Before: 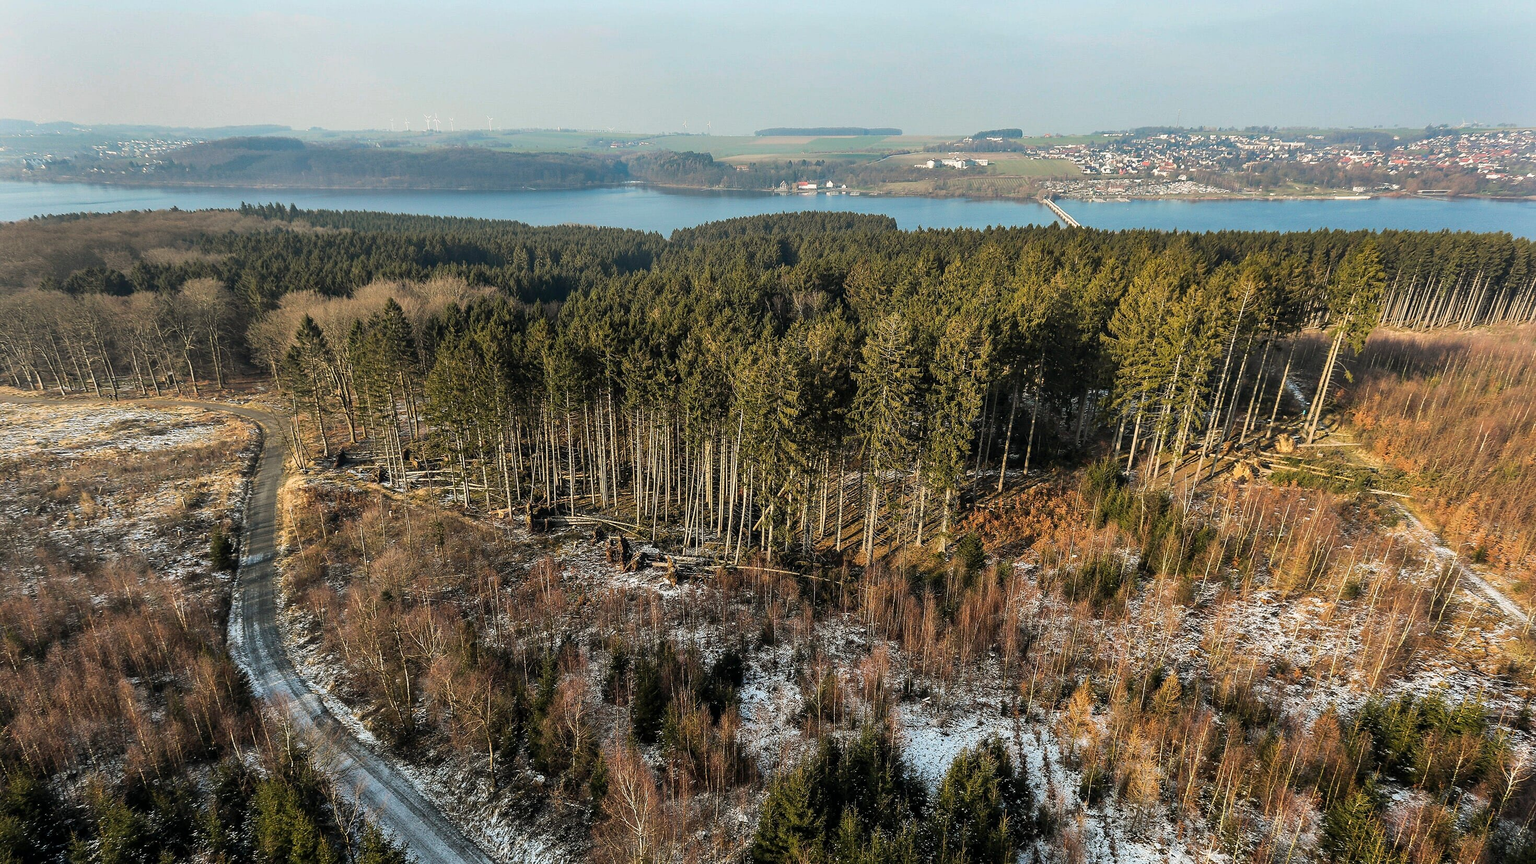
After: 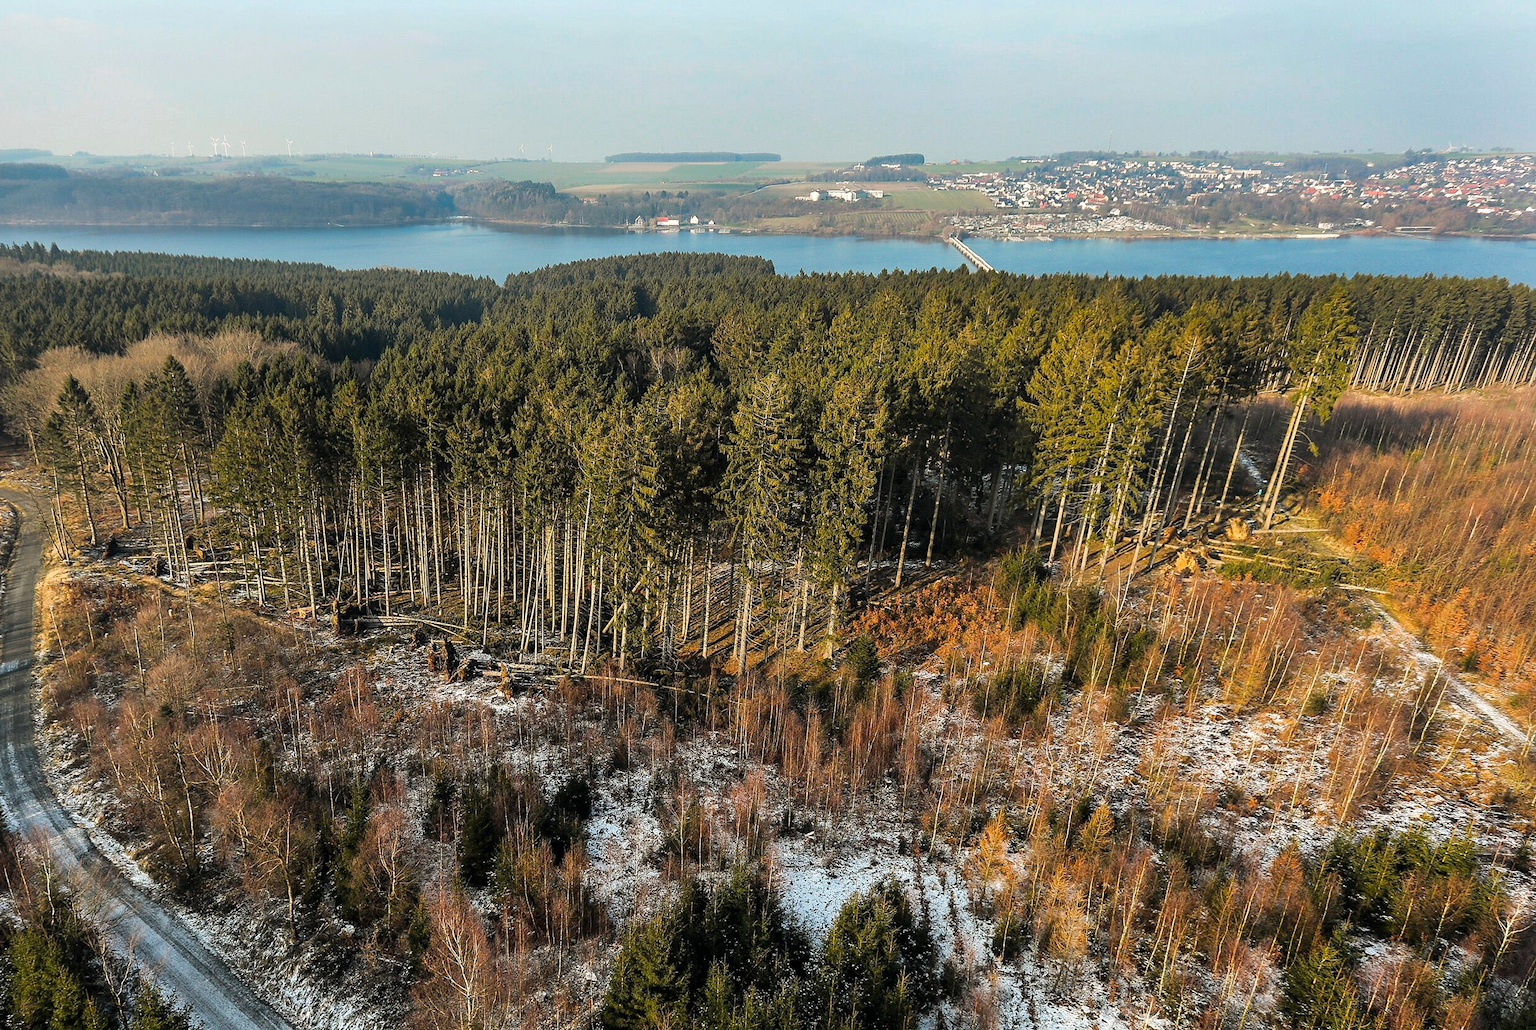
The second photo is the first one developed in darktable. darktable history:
crop: left 16.145%
vibrance: vibrance 100%
exposure: exposure 0.127 EV, compensate highlight preservation false
